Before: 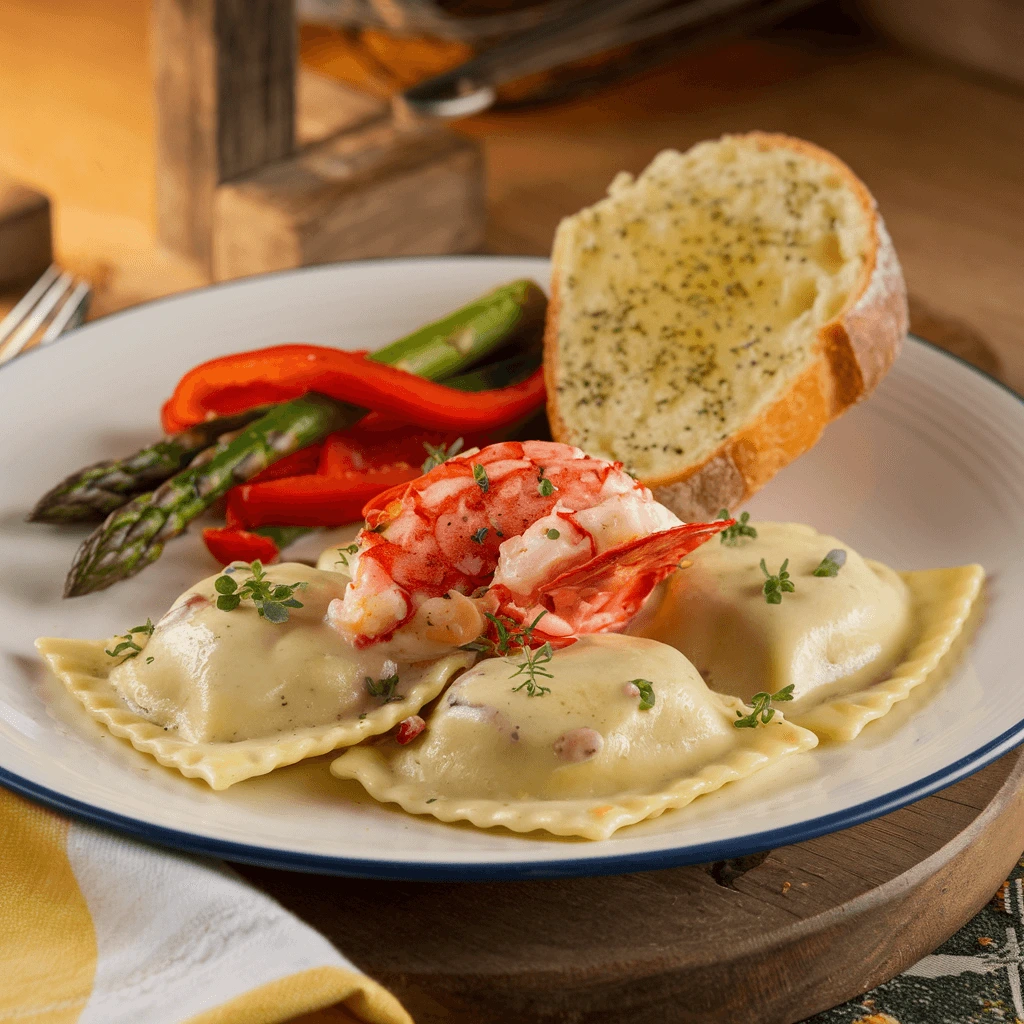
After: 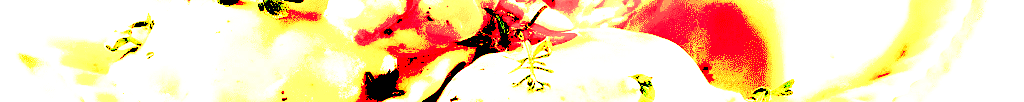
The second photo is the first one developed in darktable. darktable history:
exposure: black level correction 0.1, exposure 3 EV, compensate highlight preservation false
color balance rgb: contrast -30%
white balance: red 1.009, blue 0.985
crop and rotate: top 59.084%, bottom 30.916%
local contrast: mode bilateral grid, contrast 20, coarseness 50, detail 120%, midtone range 0.2
base curve: curves: ch0 [(0, 0) (0.028, 0.03) (0.121, 0.232) (0.46, 0.748) (0.859, 0.968) (1, 1)], preserve colors none
